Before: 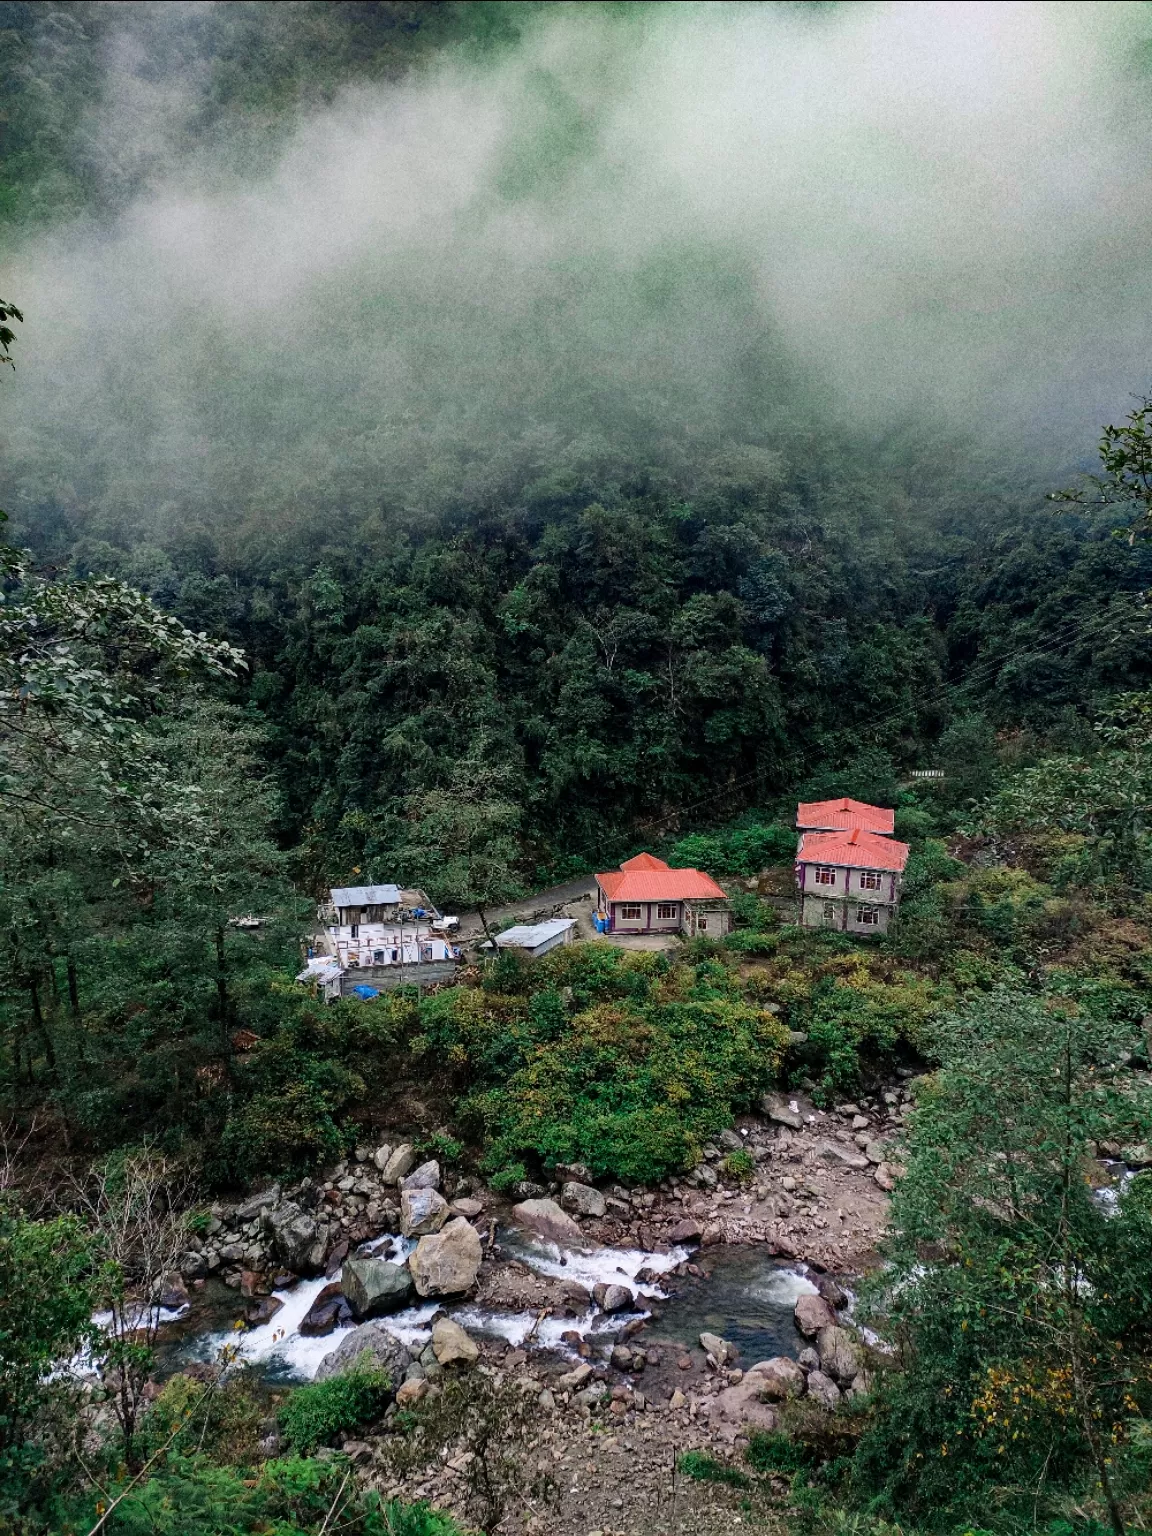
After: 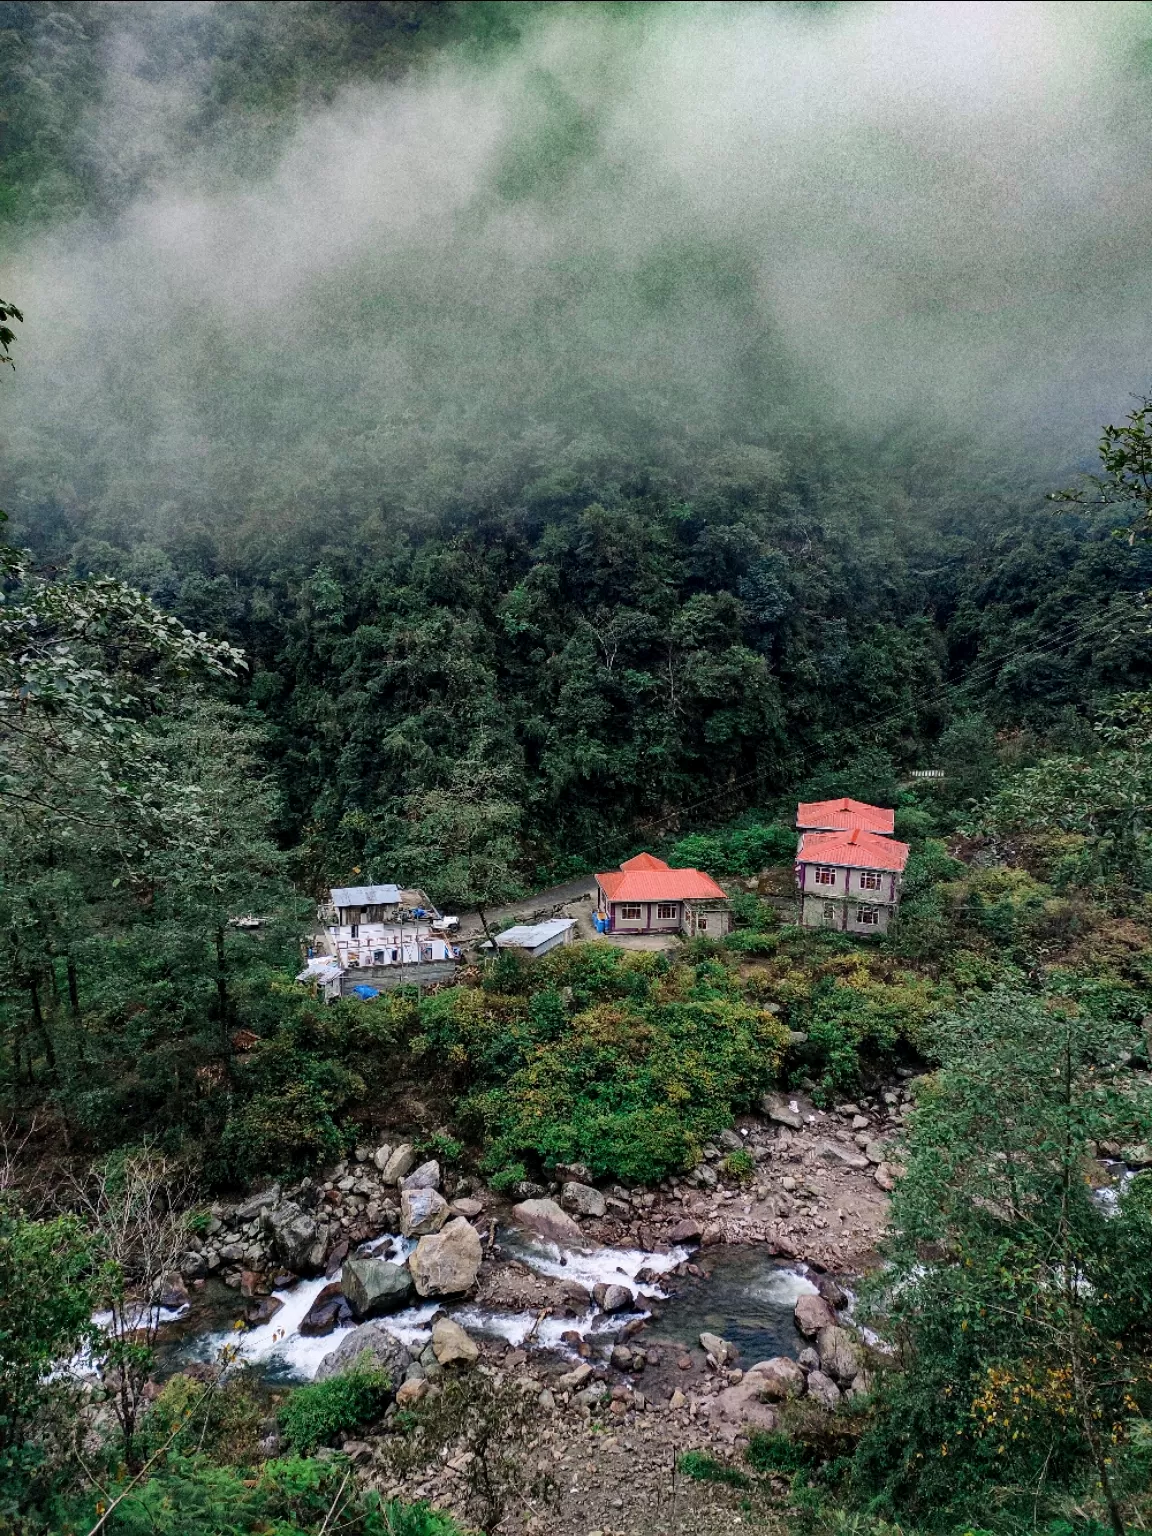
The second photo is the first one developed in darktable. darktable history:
shadows and highlights: shadows 24.15, highlights -79.13, soften with gaussian
local contrast: mode bilateral grid, contrast 10, coarseness 26, detail 115%, midtone range 0.2
